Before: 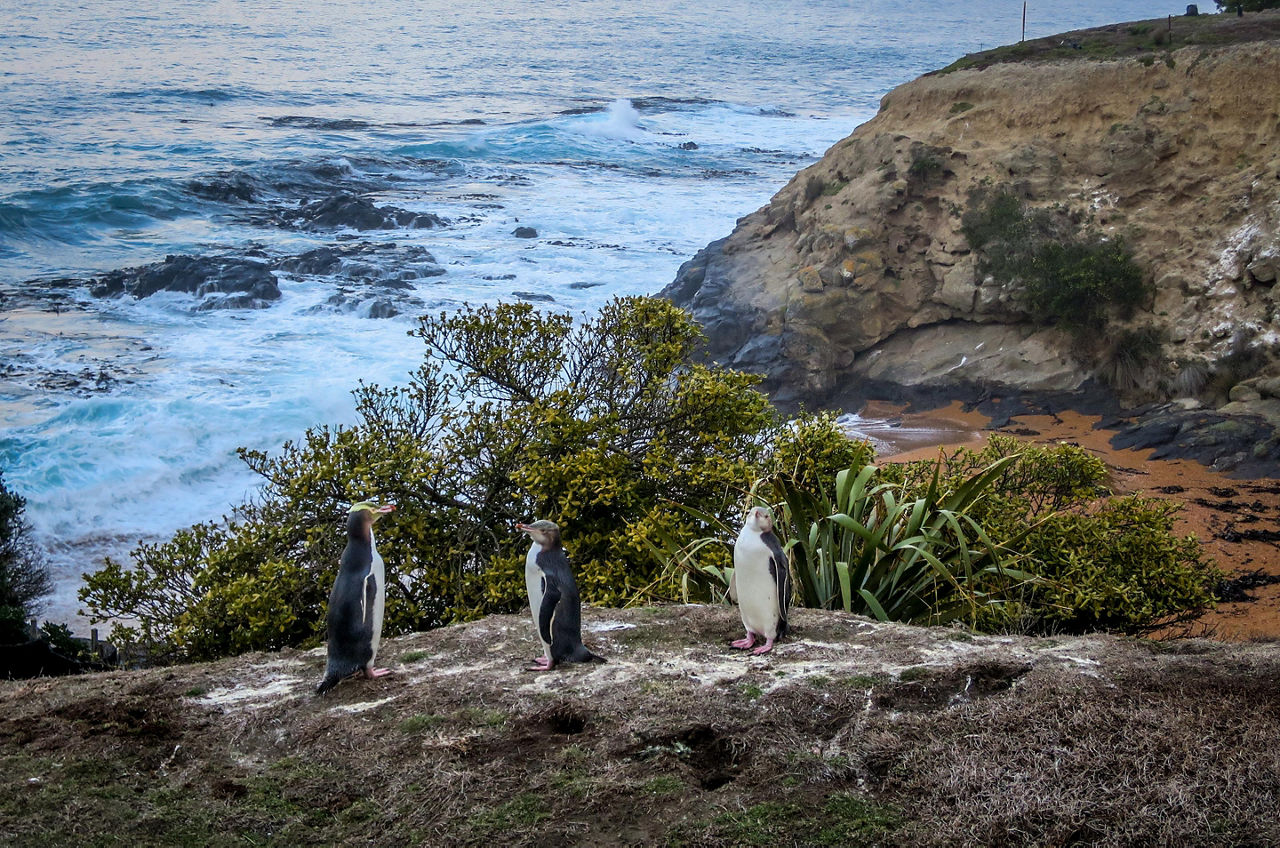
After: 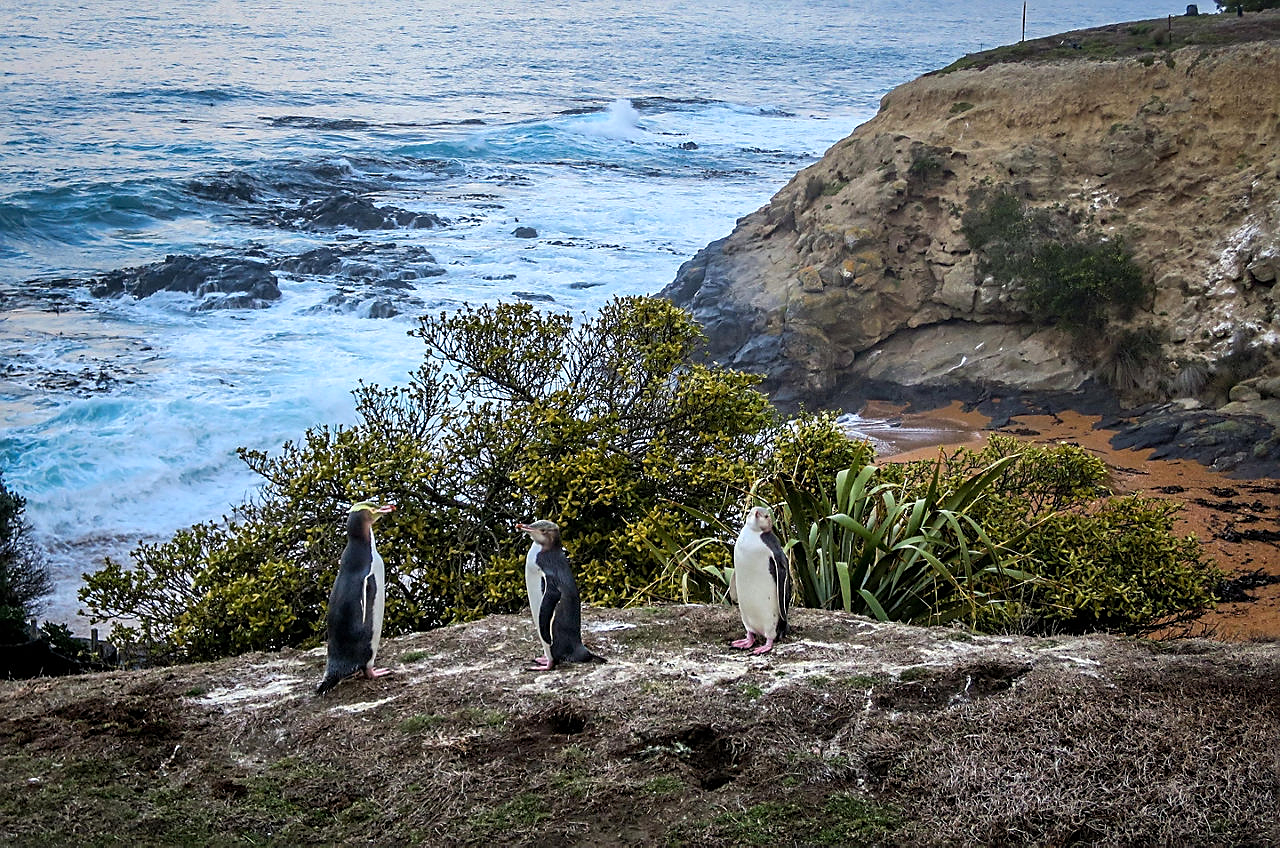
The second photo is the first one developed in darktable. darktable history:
levels: levels [0, 0.476, 0.951]
sharpen: on, module defaults
